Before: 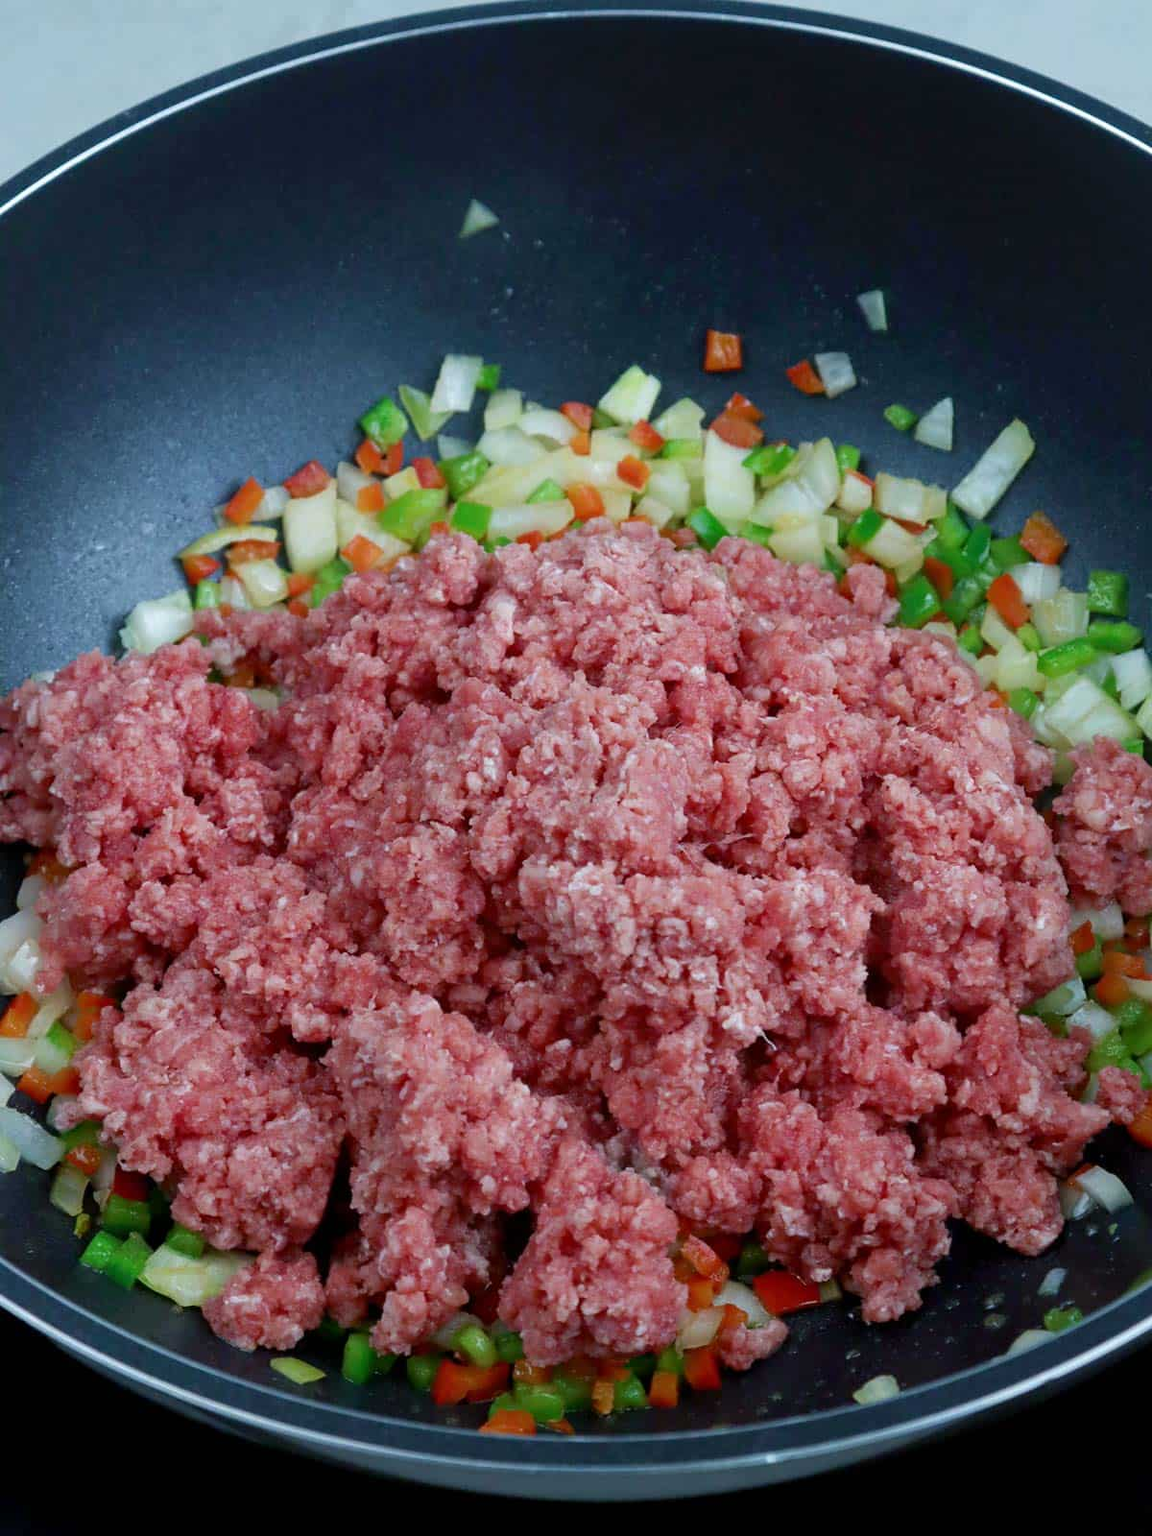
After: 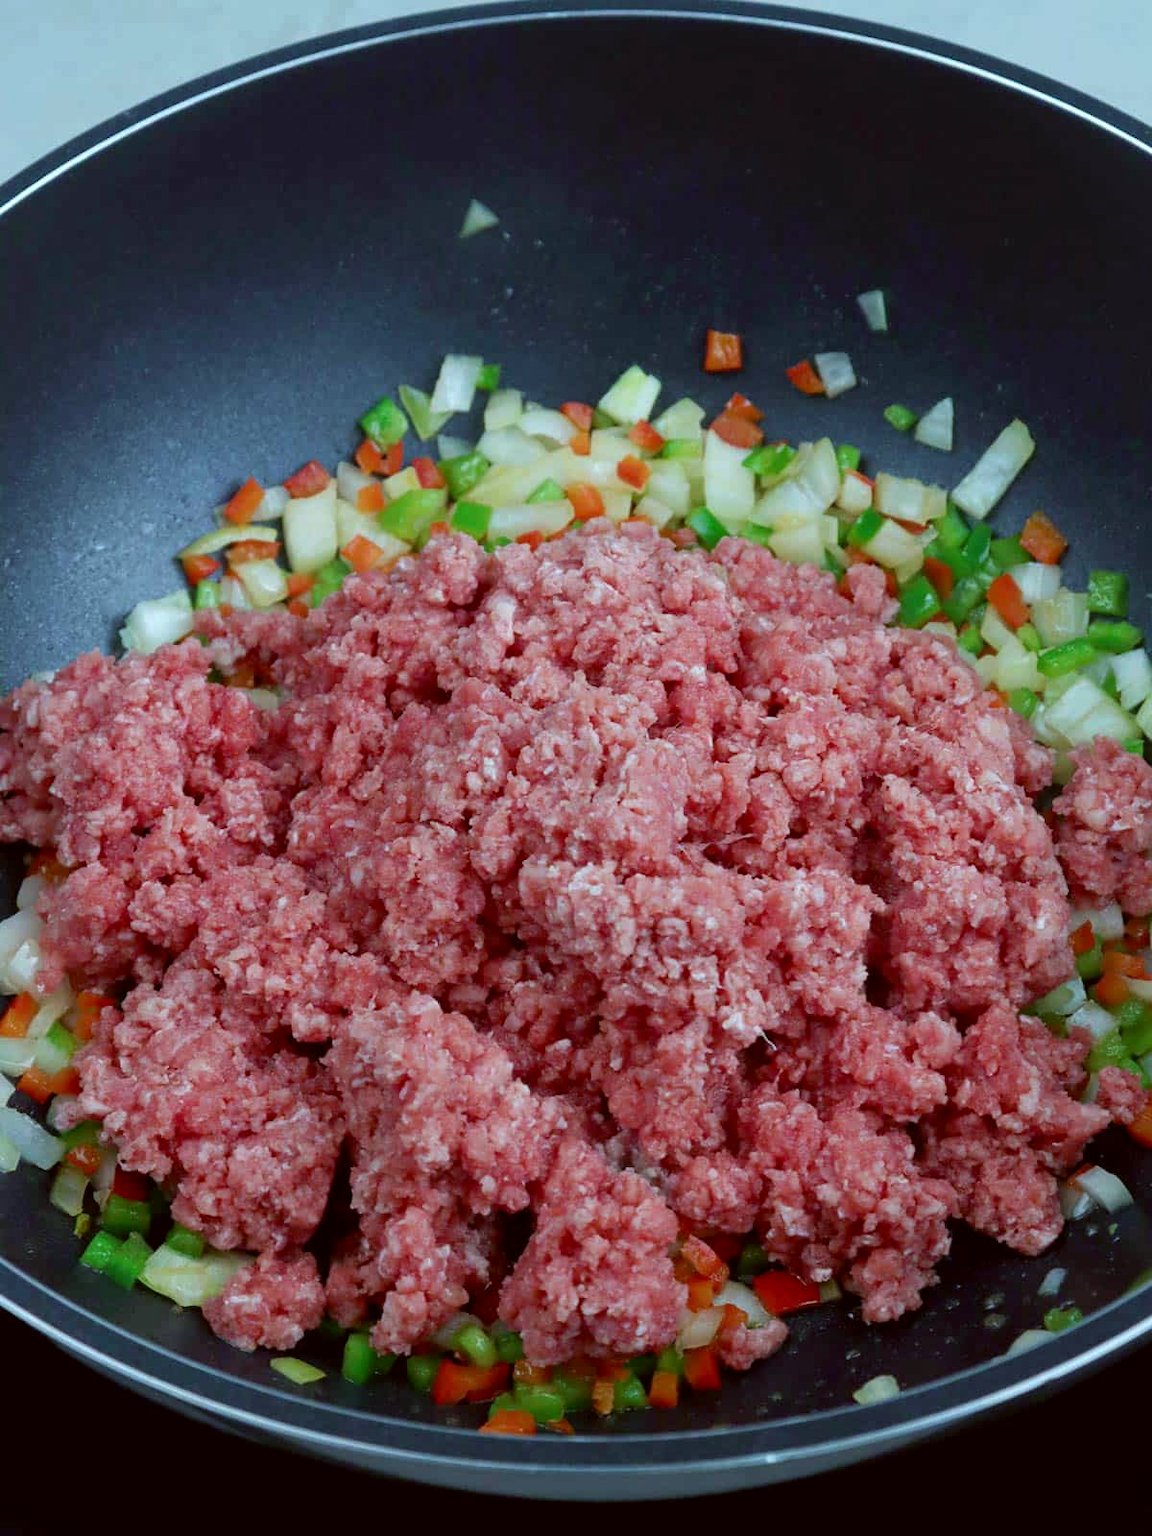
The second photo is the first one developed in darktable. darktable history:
color correction: highlights a* -5.05, highlights b* -3.95, shadows a* 4.23, shadows b* 4.21
